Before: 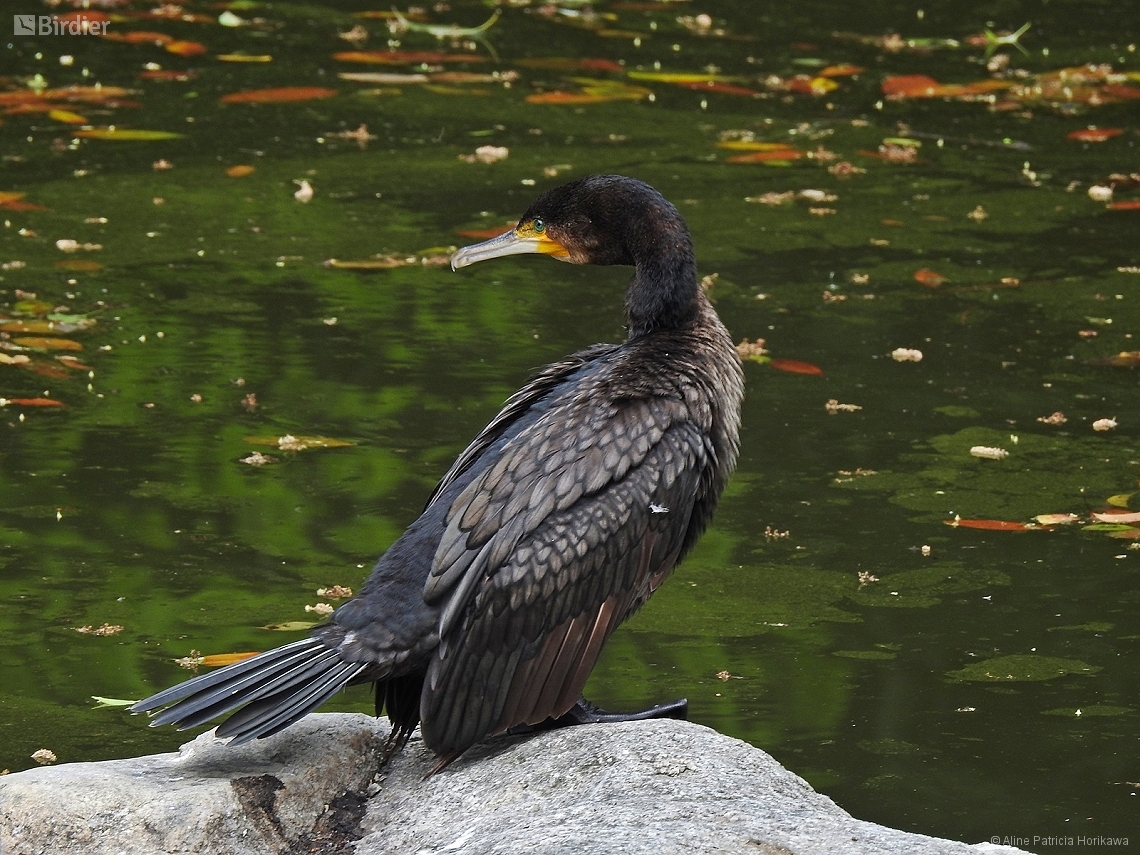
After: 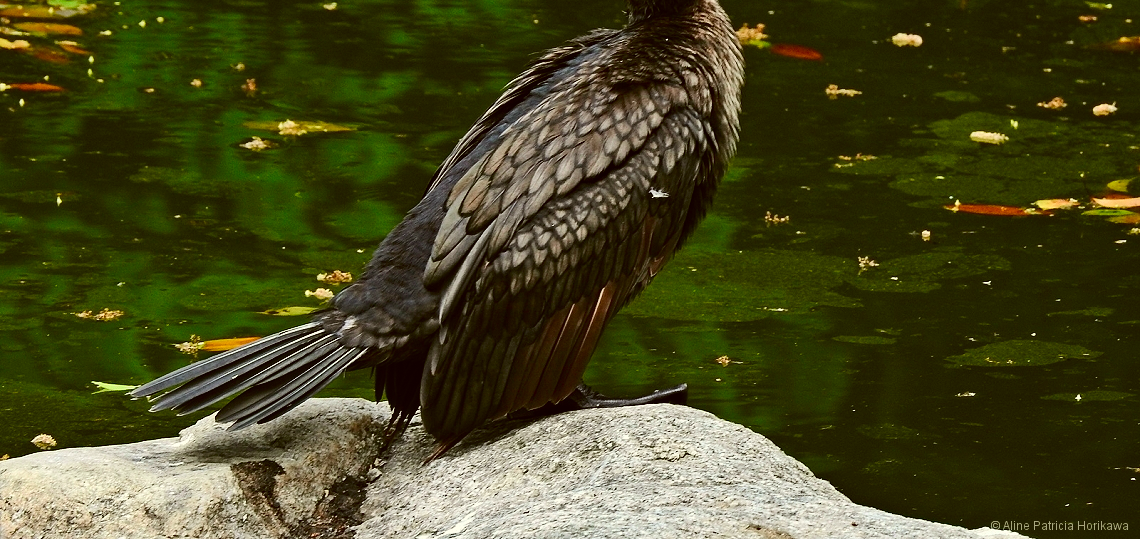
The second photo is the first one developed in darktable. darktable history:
crop and rotate: top 36.933%
color correction: highlights a* -1.7, highlights b* 10.28, shadows a* 0.796, shadows b* 18.86
haze removal: compatibility mode true, adaptive false
tone curve: curves: ch0 [(0, 0) (0.126, 0.061) (0.338, 0.285) (0.494, 0.518) (0.703, 0.762) (1, 1)]; ch1 [(0, 0) (0.389, 0.313) (0.457, 0.442) (0.5, 0.501) (0.55, 0.578) (1, 1)]; ch2 [(0, 0) (0.44, 0.424) (0.501, 0.499) (0.557, 0.564) (0.613, 0.67) (0.707, 0.746) (1, 1)], color space Lab, independent channels, preserve colors none
